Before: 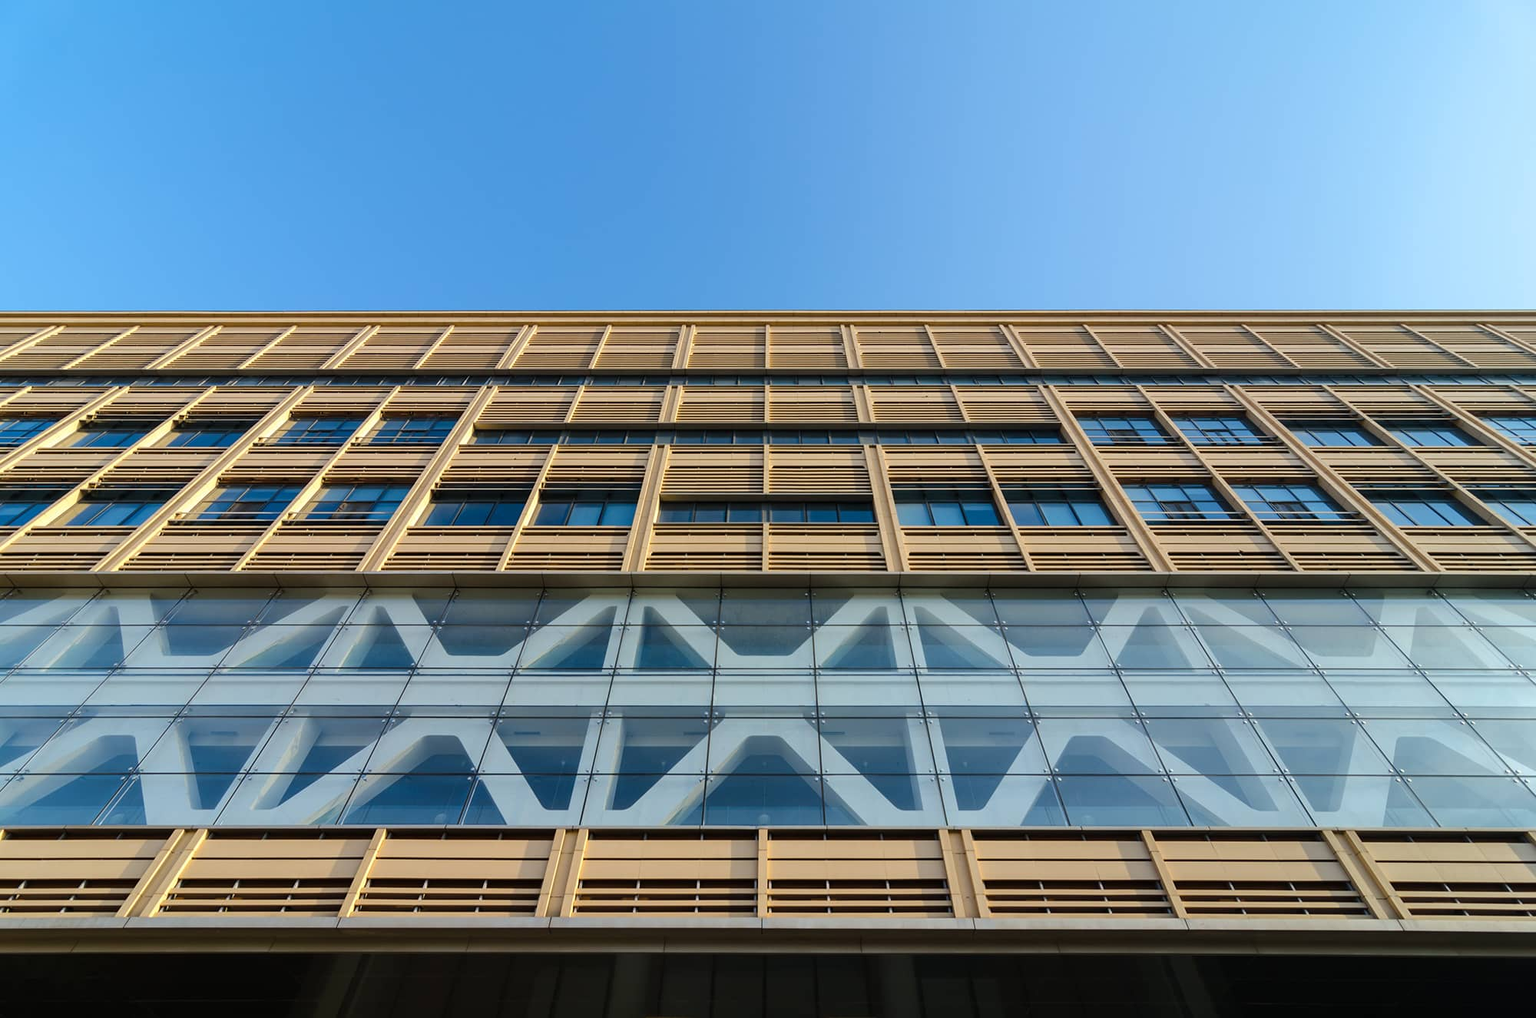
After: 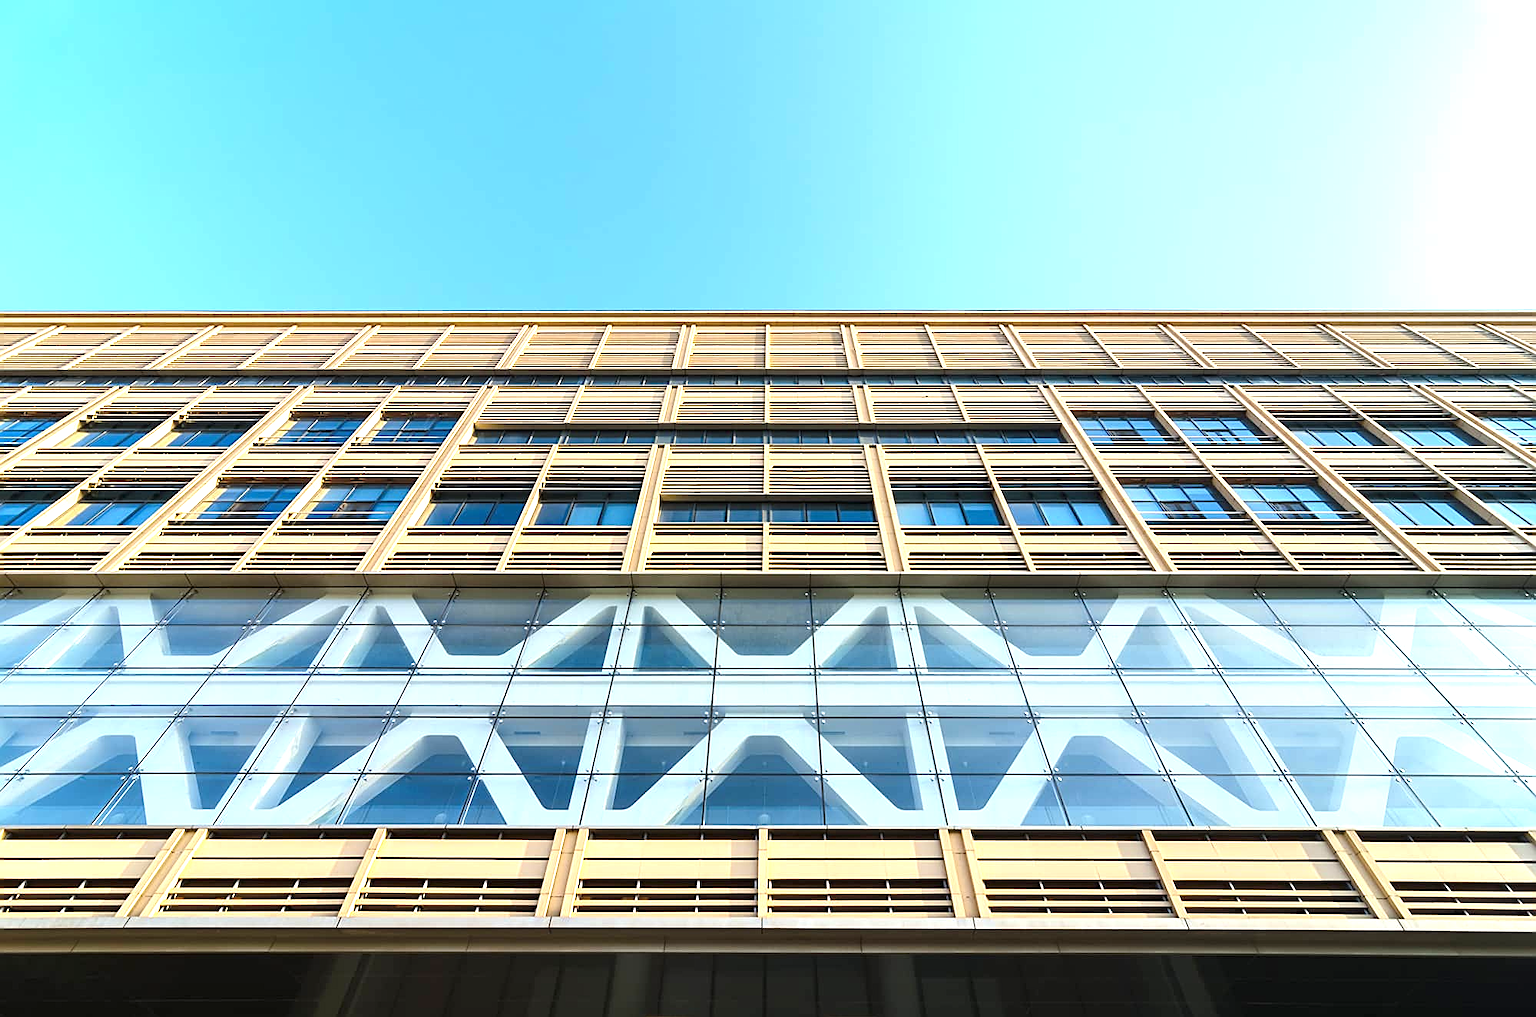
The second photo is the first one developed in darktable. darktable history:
exposure: black level correction 0, exposure 1.2 EV, compensate highlight preservation false
color balance: on, module defaults
sharpen: on, module defaults
